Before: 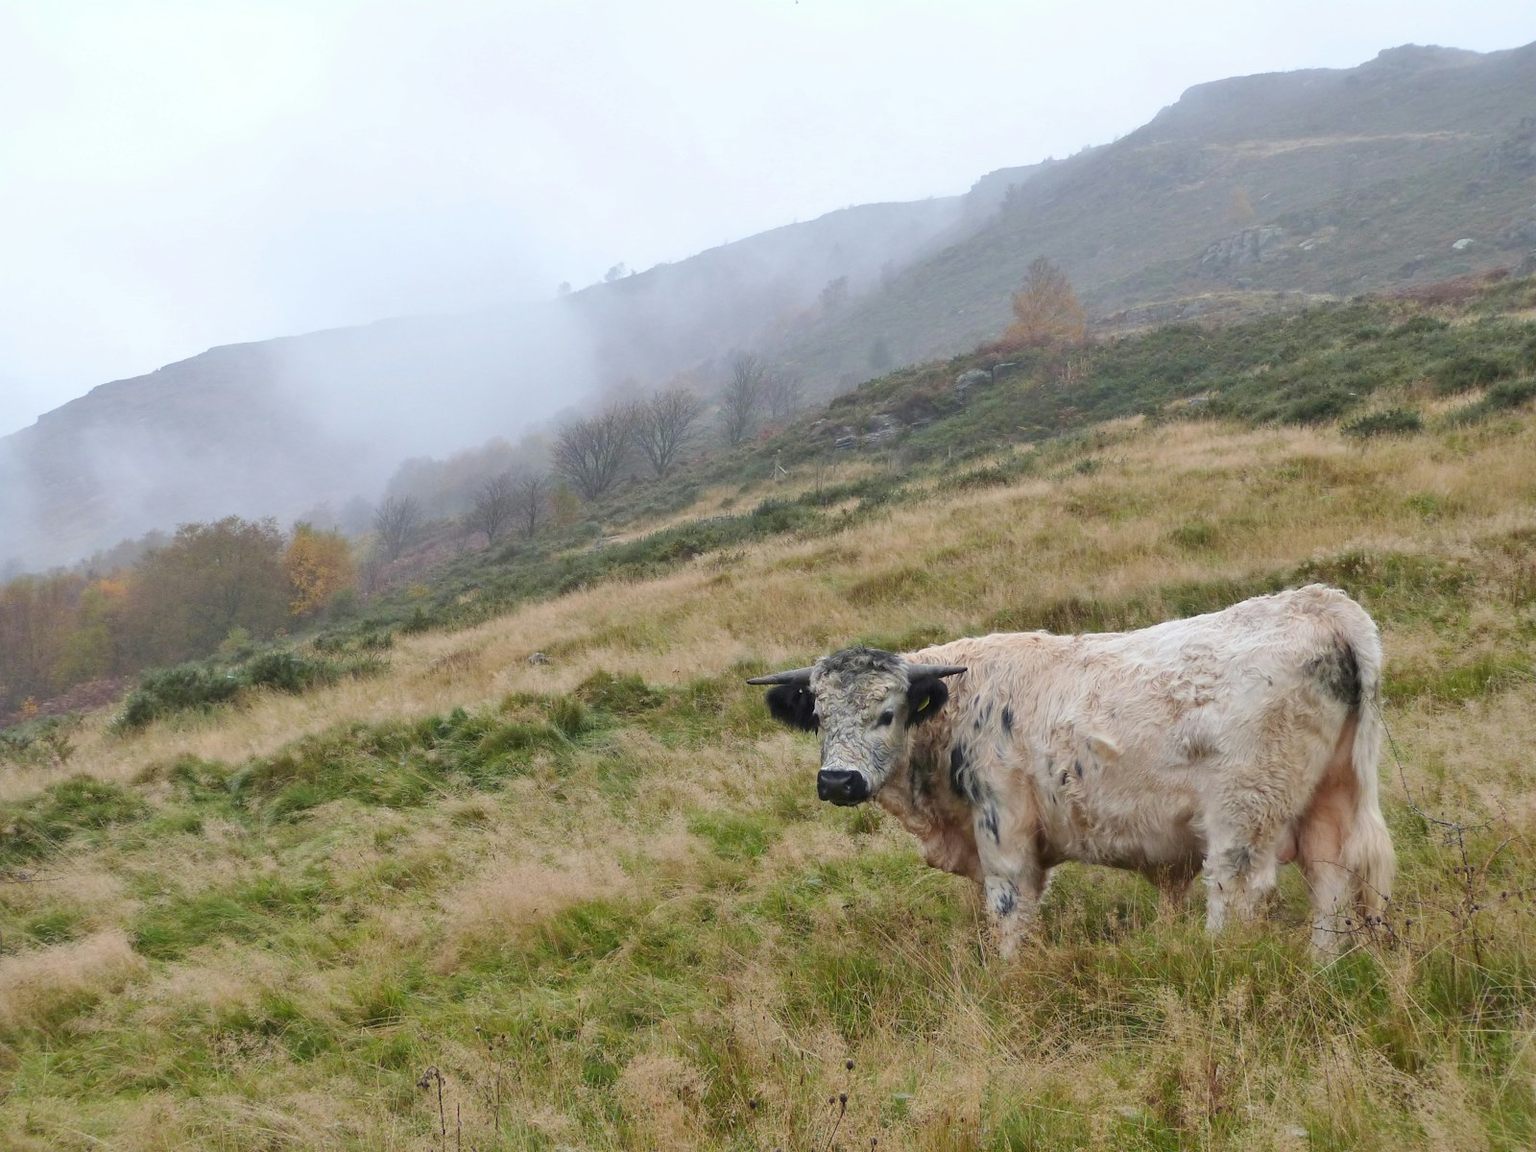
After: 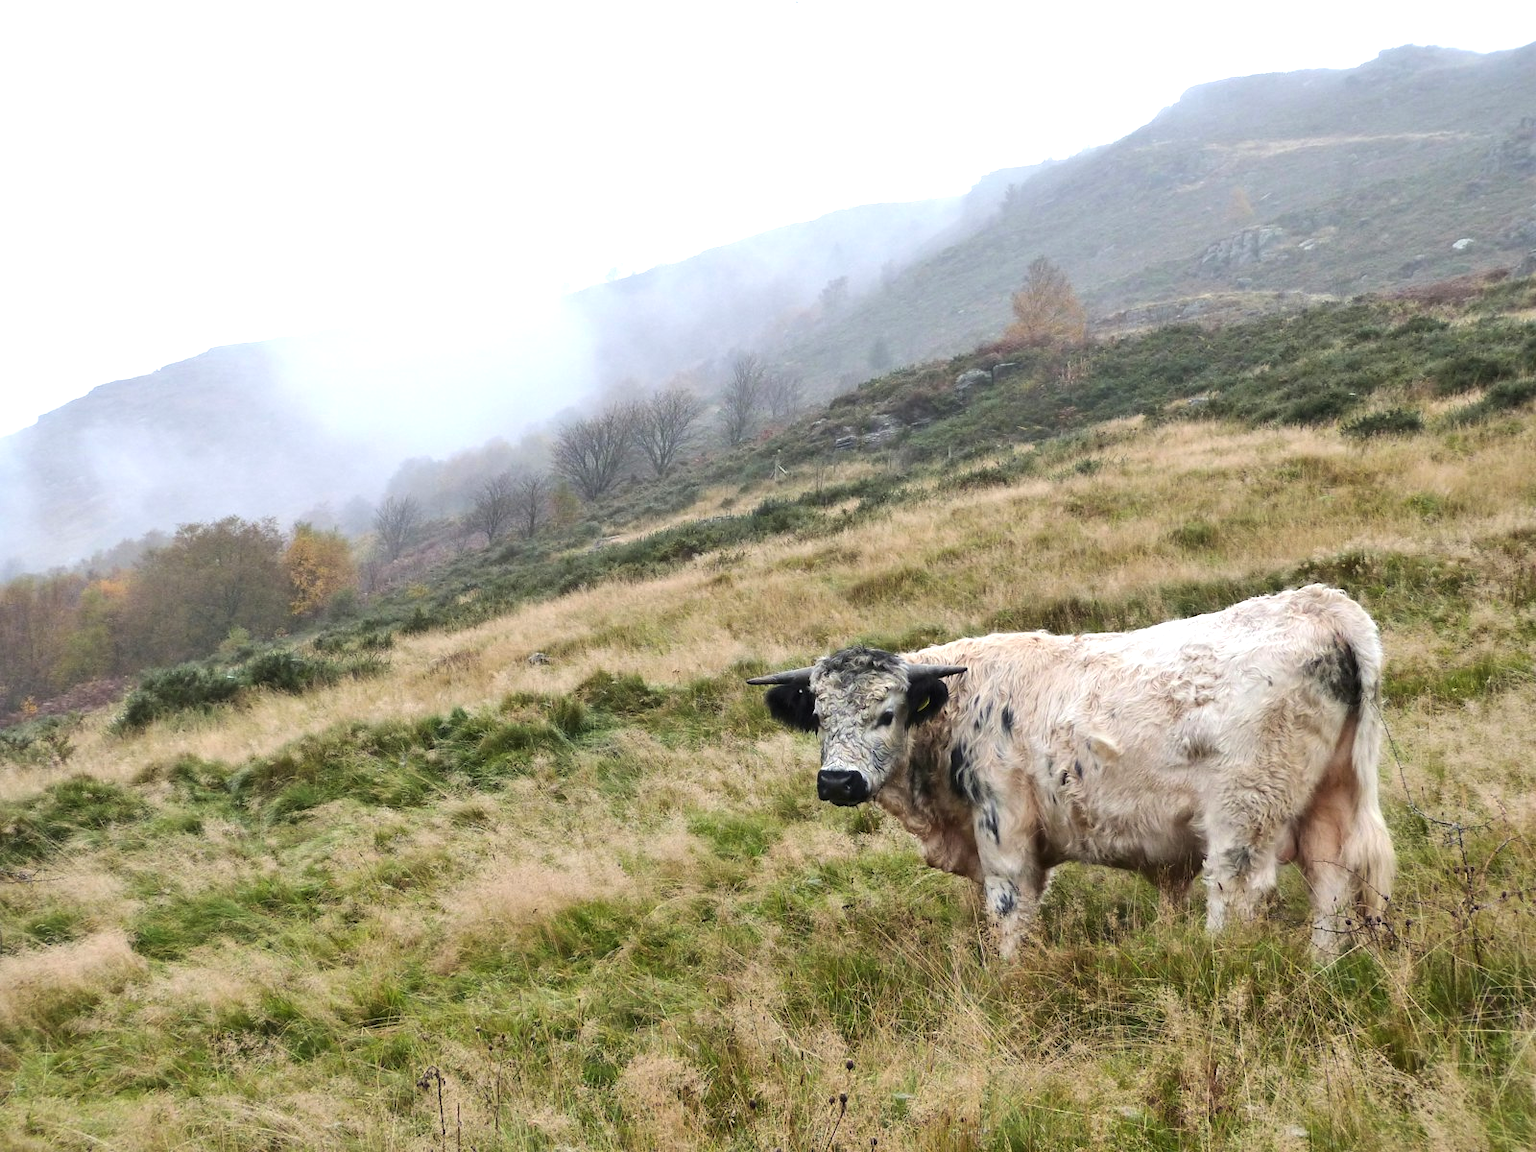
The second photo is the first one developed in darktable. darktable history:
tone equalizer: -8 EV -0.782 EV, -7 EV -0.676 EV, -6 EV -0.597 EV, -5 EV -0.407 EV, -3 EV 0.379 EV, -2 EV 0.6 EV, -1 EV 0.683 EV, +0 EV 0.732 EV, edges refinement/feathering 500, mask exposure compensation -1.57 EV, preserve details no
